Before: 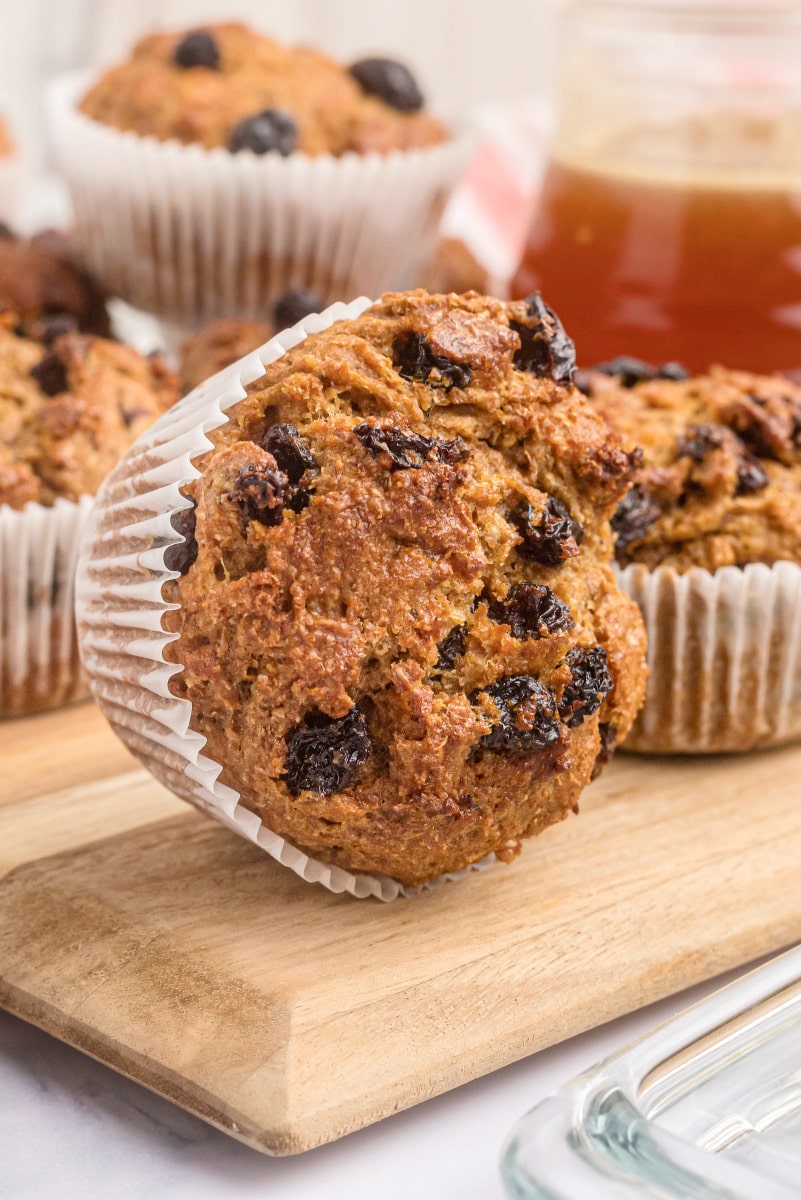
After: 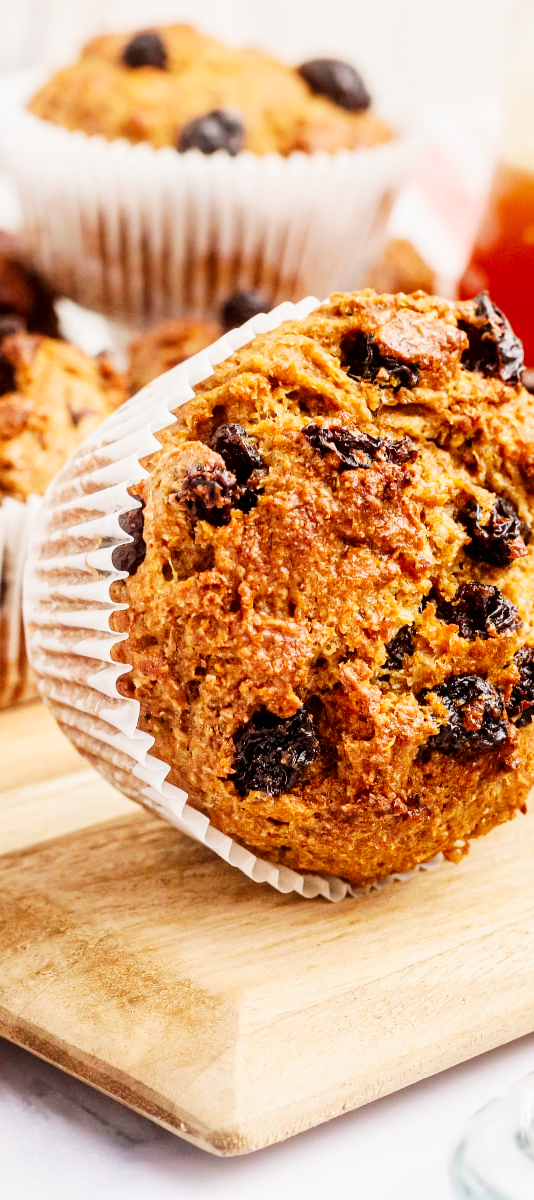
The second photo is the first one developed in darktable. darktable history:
crop and rotate: left 6.551%, right 26.715%
base curve: curves: ch0 [(0, 0) (0.007, 0.004) (0.027, 0.03) (0.046, 0.07) (0.207, 0.54) (0.442, 0.872) (0.673, 0.972) (1, 1)], preserve colors none
exposure: black level correction 0.009, exposure -0.664 EV, compensate highlight preservation false
